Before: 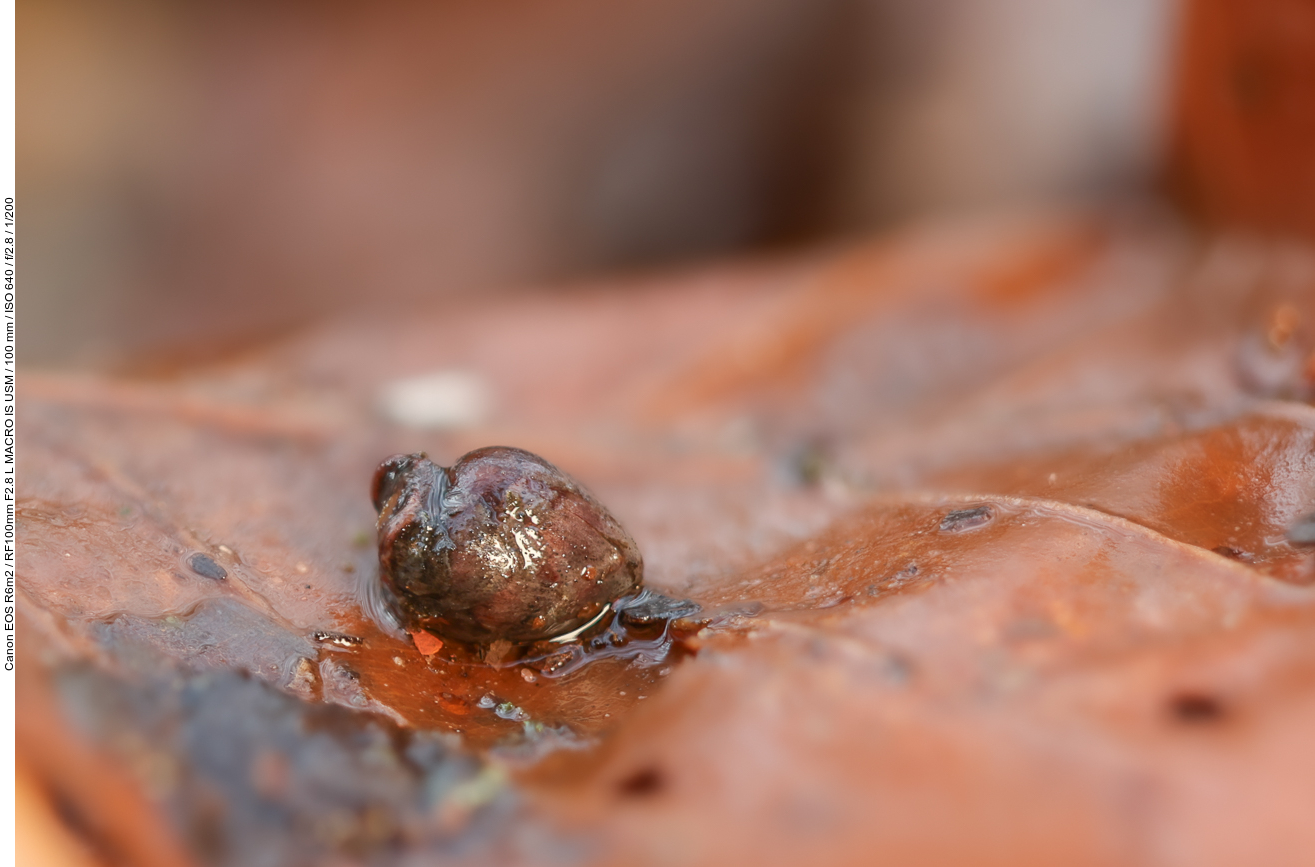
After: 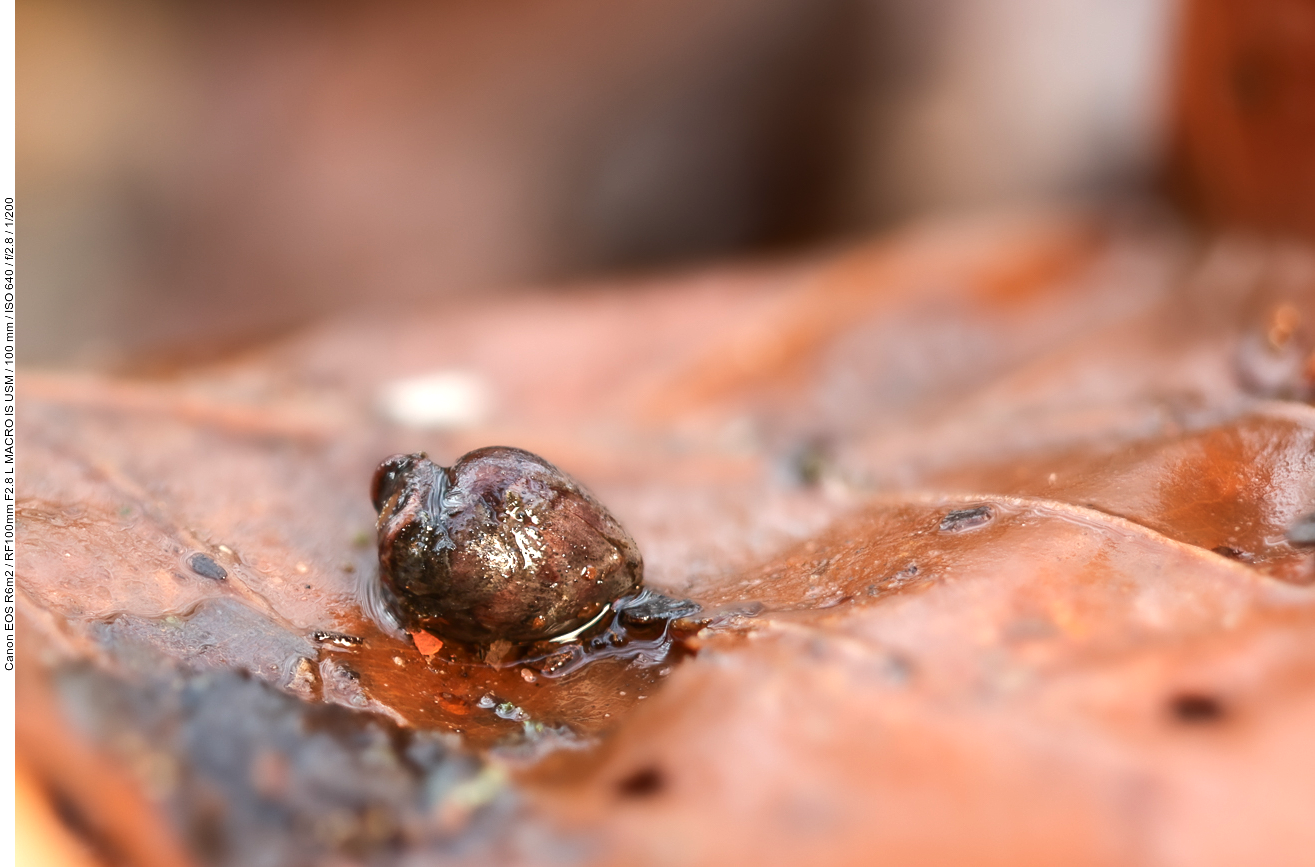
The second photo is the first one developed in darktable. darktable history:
tone equalizer: -8 EV -0.745 EV, -7 EV -0.695 EV, -6 EV -0.597 EV, -5 EV -0.42 EV, -3 EV 0.374 EV, -2 EV 0.6 EV, -1 EV 0.677 EV, +0 EV 0.762 EV, edges refinement/feathering 500, mask exposure compensation -1.57 EV, preserve details no
